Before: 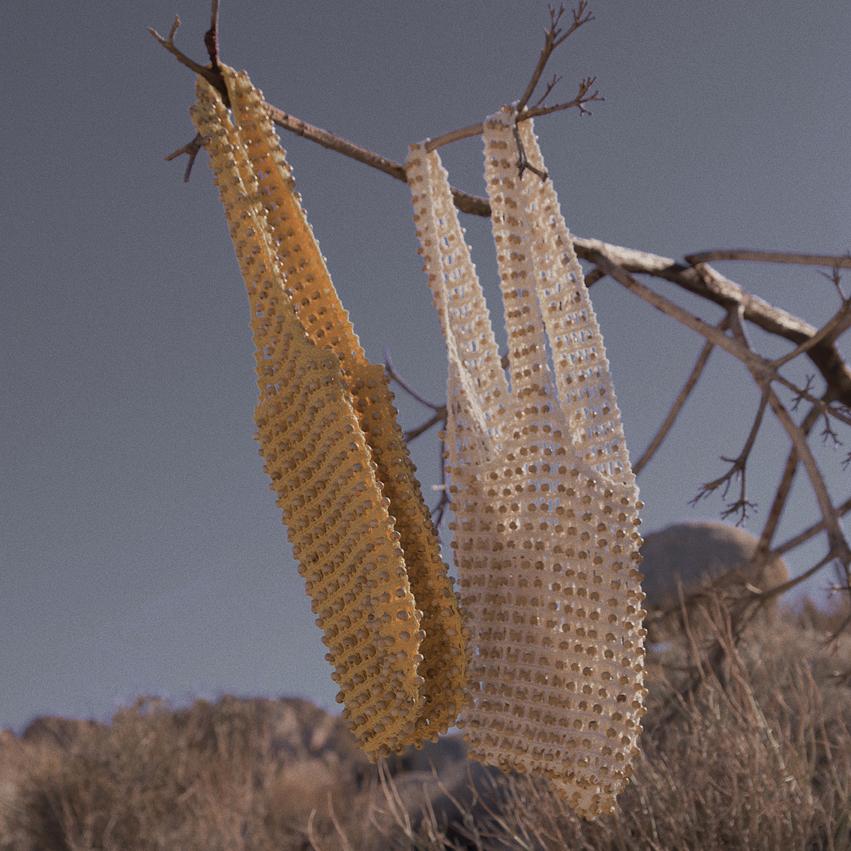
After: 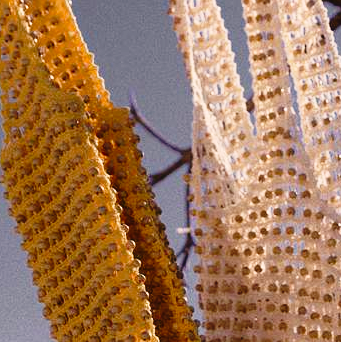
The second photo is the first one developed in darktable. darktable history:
color correction: highlights a* 3.68, highlights b* 5.08
contrast brightness saturation: contrast 0.066, brightness -0.151, saturation 0.107
shadows and highlights: shadows -1.62, highlights 39.22
exposure: black level correction 0, exposure 0.499 EV, compensate exposure bias true, compensate highlight preservation false
crop: left 30.04%, top 30.204%, right 29.783%, bottom 29.55%
tone curve: curves: ch0 [(0, 0.014) (0.17, 0.099) (0.392, 0.438) (0.725, 0.828) (0.872, 0.918) (1, 0.981)]; ch1 [(0, 0) (0.402, 0.36) (0.489, 0.491) (0.5, 0.503) (0.515, 0.52) (0.545, 0.572) (0.615, 0.662) (0.701, 0.725) (1, 1)]; ch2 [(0, 0) (0.42, 0.458) (0.485, 0.499) (0.503, 0.503) (0.531, 0.542) (0.561, 0.594) (0.644, 0.694) (0.717, 0.753) (1, 0.991)], preserve colors none
